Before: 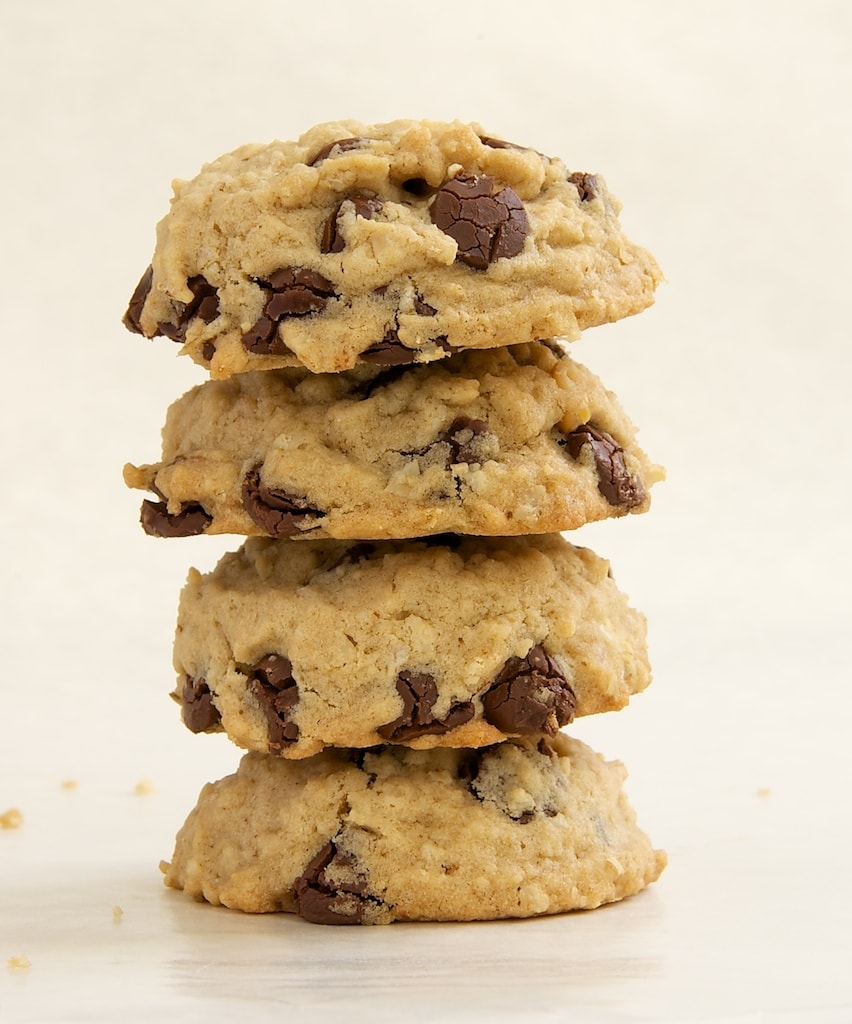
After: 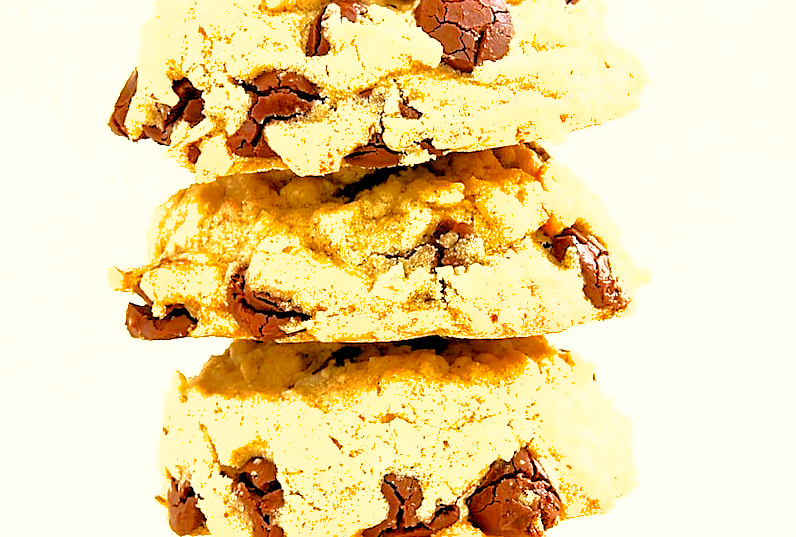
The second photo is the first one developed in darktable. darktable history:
exposure: black level correction 0, exposure 1.384 EV, compensate highlight preservation false
tone equalizer: -8 EV -0.428 EV, -7 EV -0.357 EV, -6 EV -0.325 EV, -5 EV -0.2 EV, -3 EV 0.207 EV, -2 EV 0.355 EV, -1 EV 0.4 EV, +0 EV 0.42 EV
color balance rgb: global offset › luminance -1.423%, linear chroma grading › global chroma 10.5%, perceptual saturation grading › global saturation 20%, perceptual saturation grading › highlights -49.857%, perceptual saturation grading › shadows 26.117%
shadows and highlights: shadows 30.13
sharpen: on, module defaults
crop: left 1.804%, top 19.314%, right 4.682%, bottom 28.153%
contrast brightness saturation: saturation 0.498
